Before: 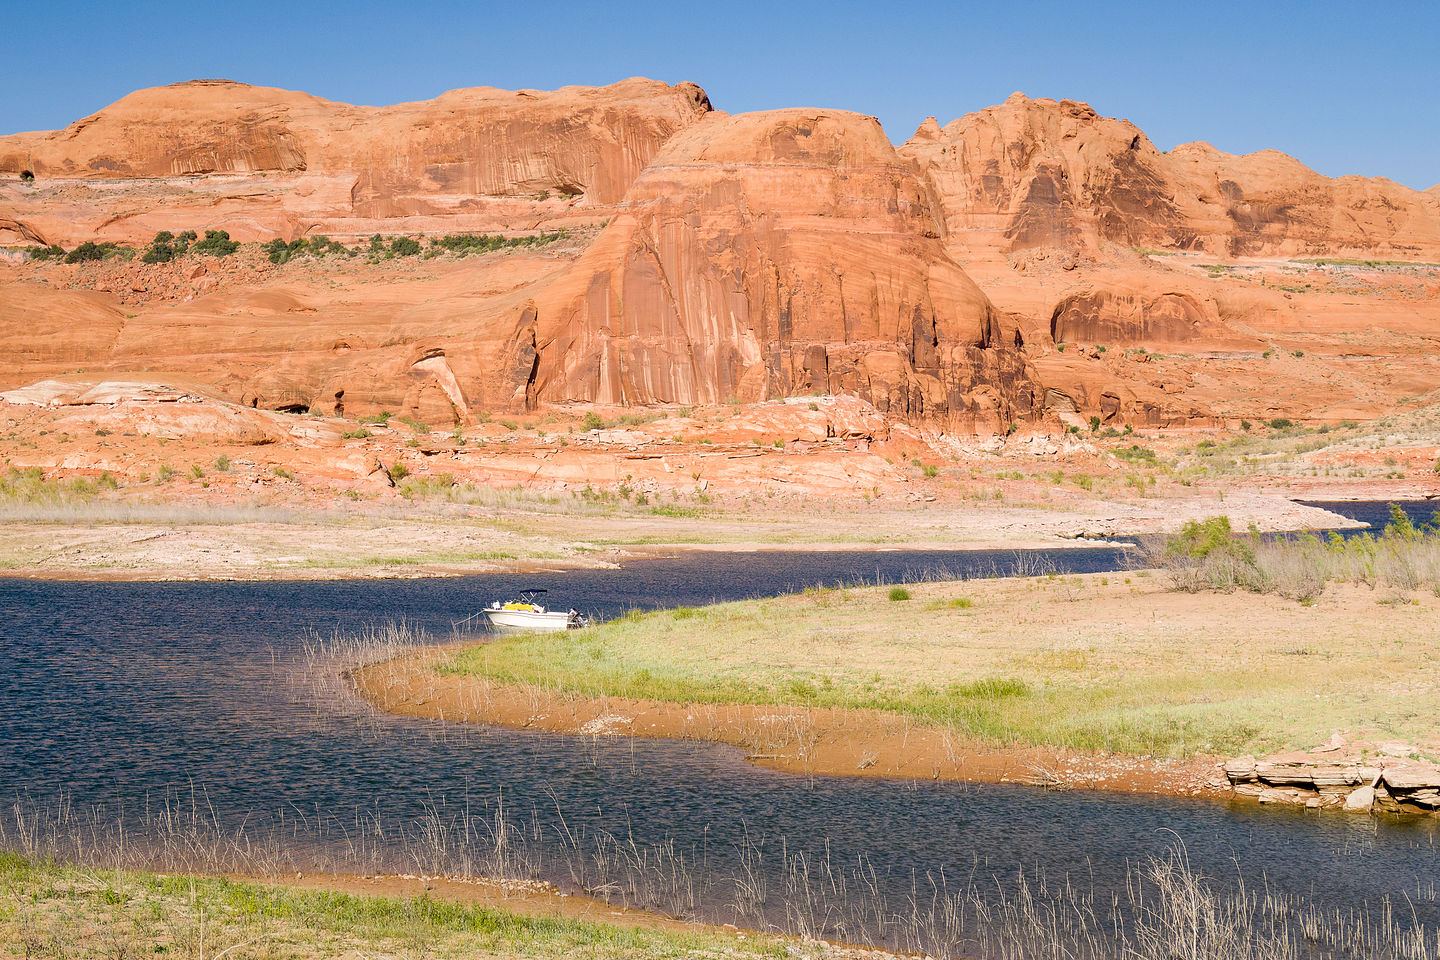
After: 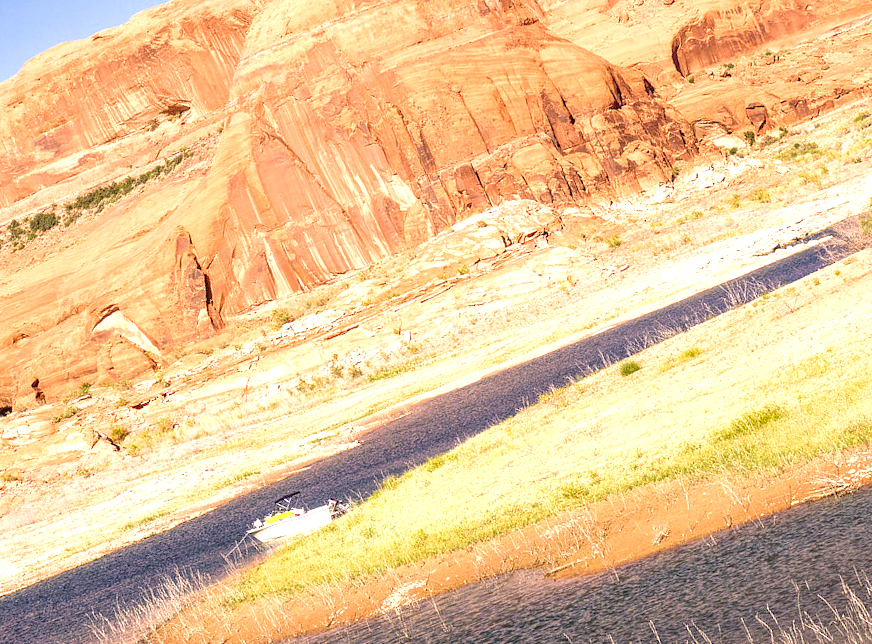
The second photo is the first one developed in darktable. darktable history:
crop and rotate: angle 21.19°, left 6.946%, right 3.709%, bottom 1.067%
color correction: highlights a* 6.77, highlights b* 7.46, shadows a* 6.73, shadows b* 7.31, saturation 0.93
exposure: black level correction 0, exposure 0.875 EV, compensate exposure bias true, compensate highlight preservation false
local contrast: on, module defaults
